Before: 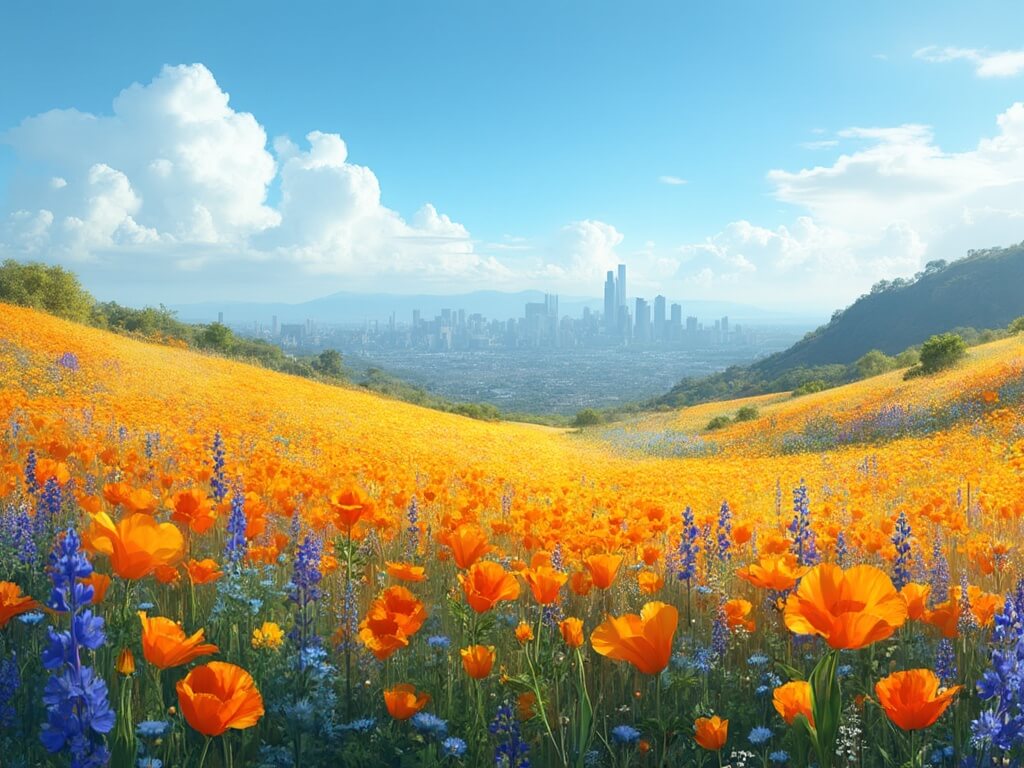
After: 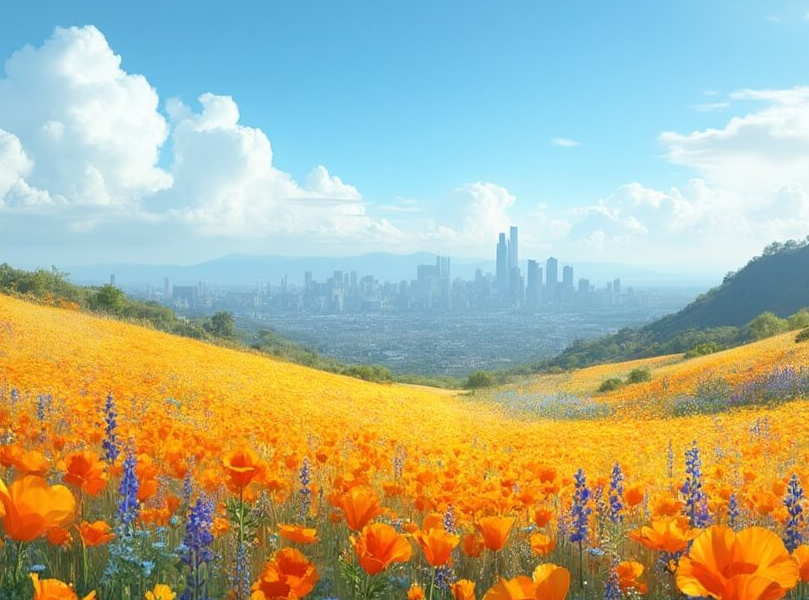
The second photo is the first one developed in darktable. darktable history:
crop and rotate: left 10.593%, top 4.992%, right 10.392%, bottom 16.876%
